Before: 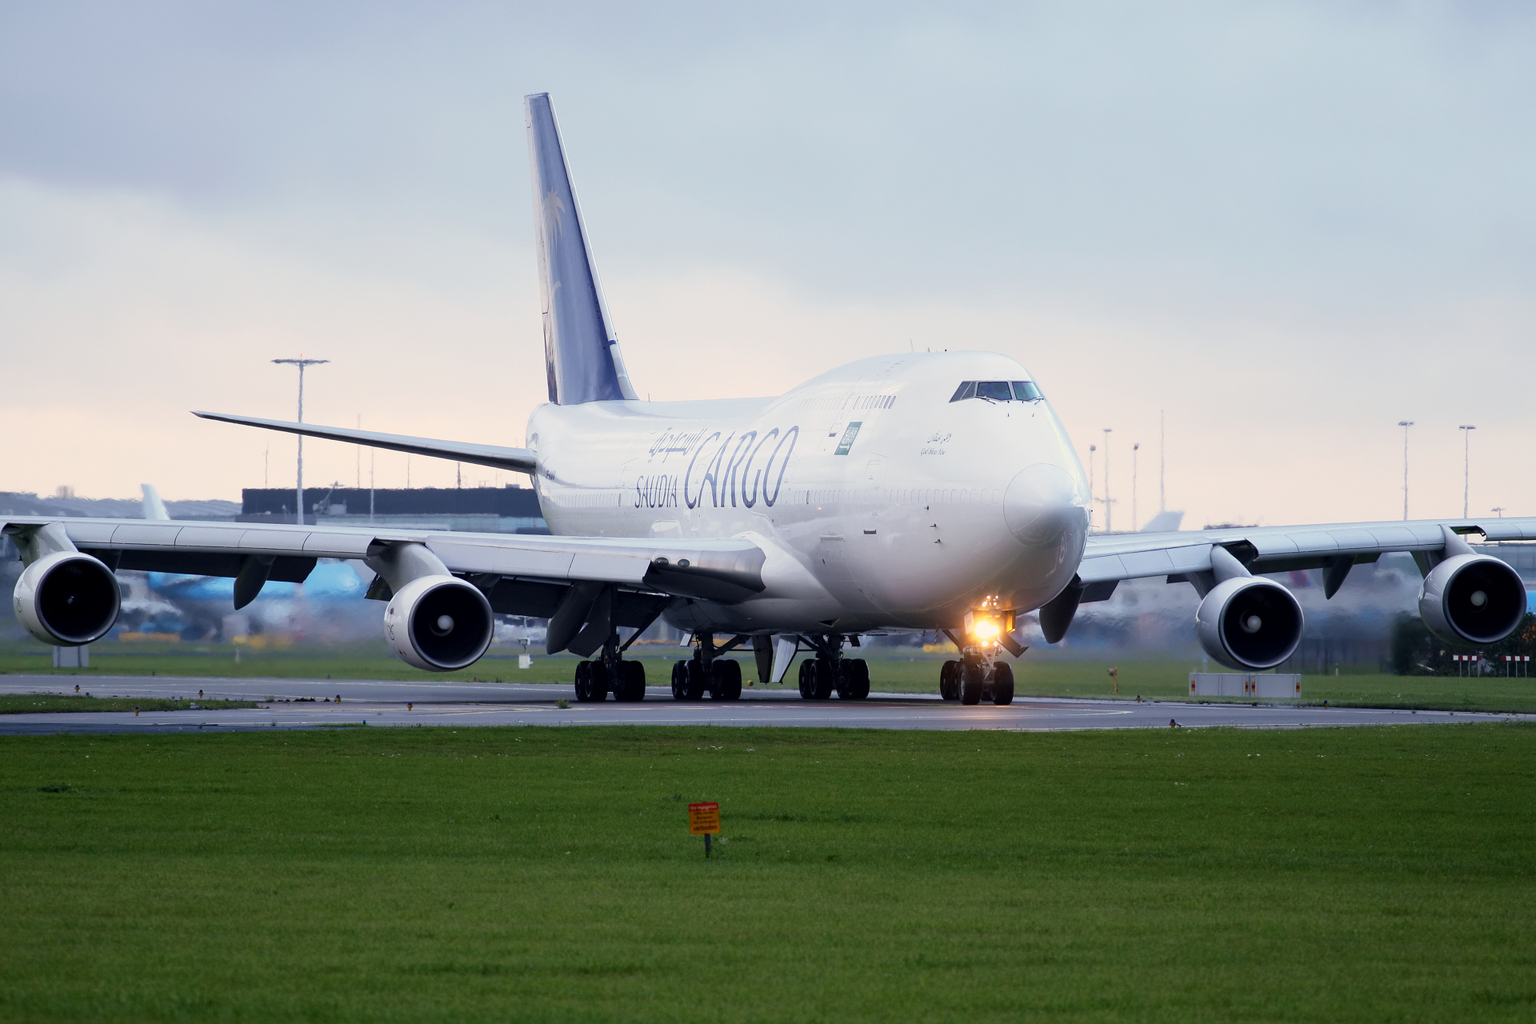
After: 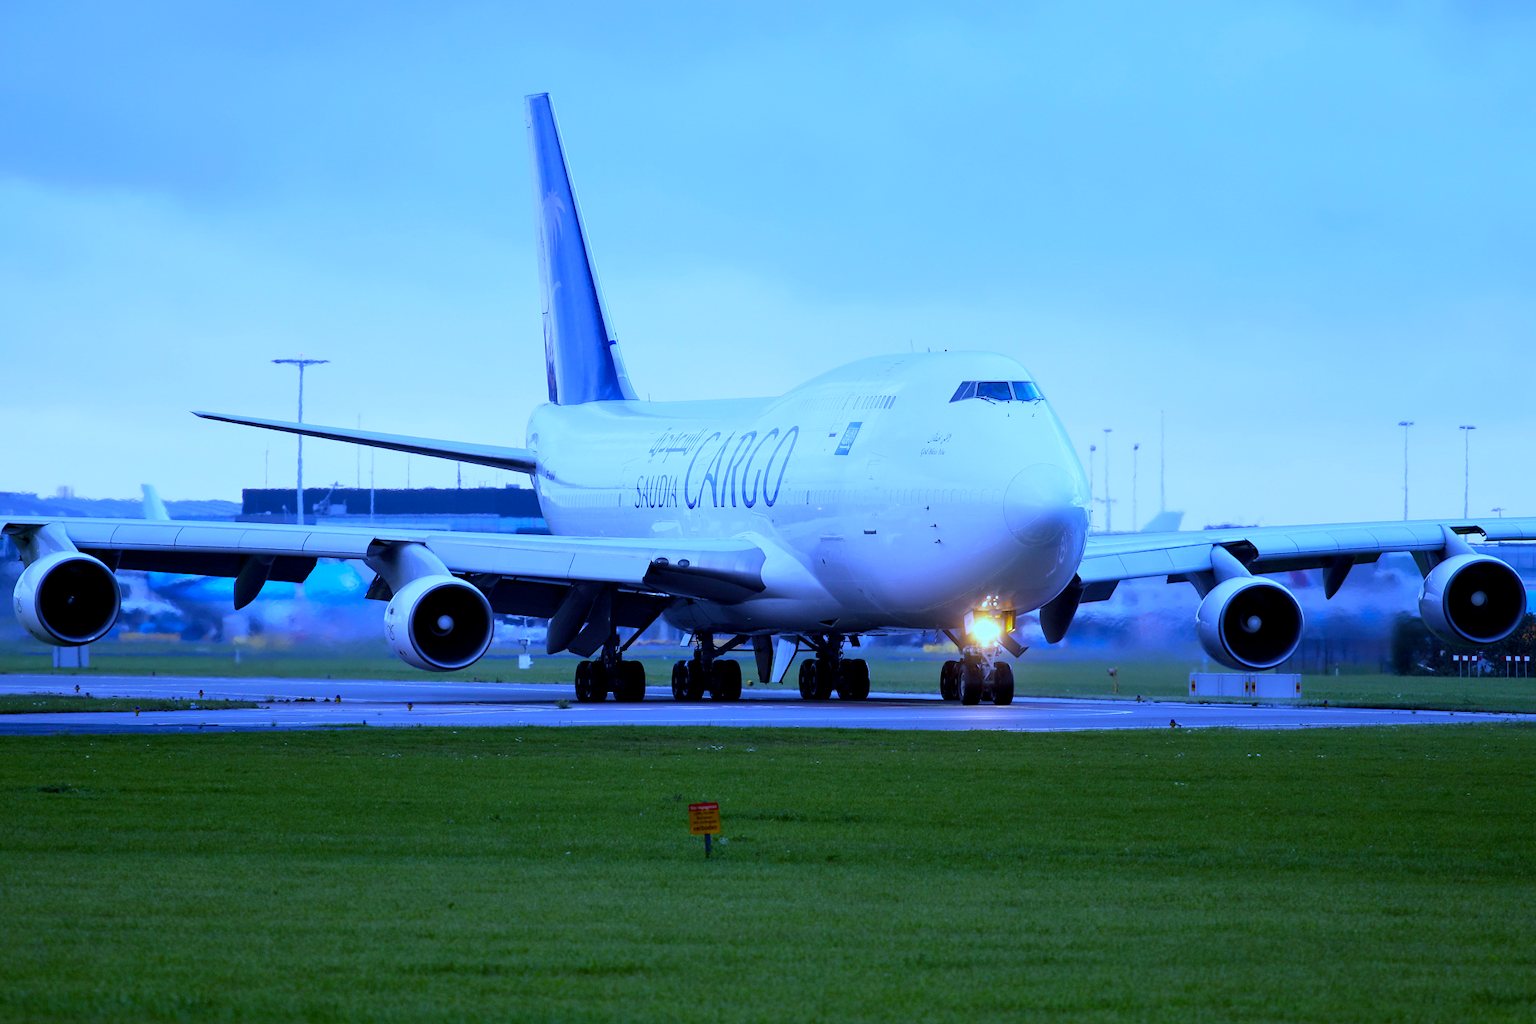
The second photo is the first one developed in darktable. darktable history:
contrast equalizer: octaves 7, y [[0.6 ×6], [0.55 ×6], [0 ×6], [0 ×6], [0 ×6]], mix 0.2
white balance: red 0.766, blue 1.537
color balance rgb: perceptual saturation grading › global saturation 20%, global vibrance 20%
